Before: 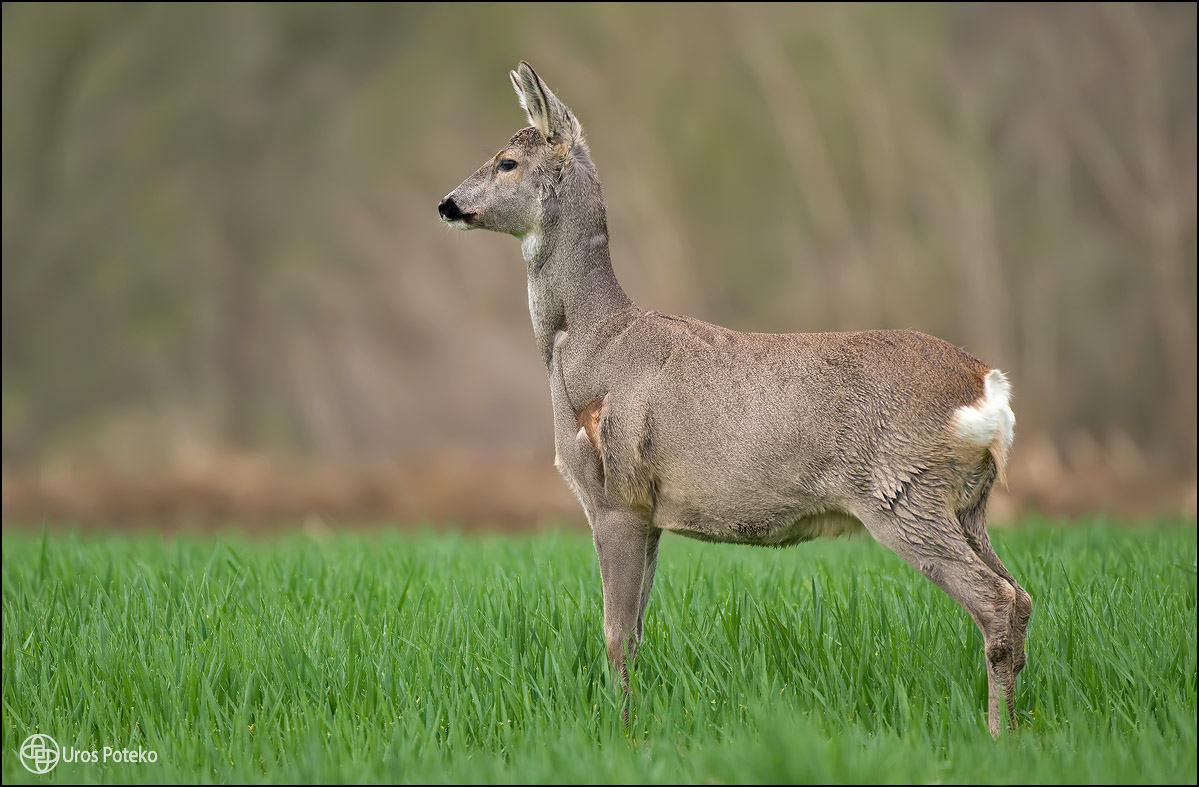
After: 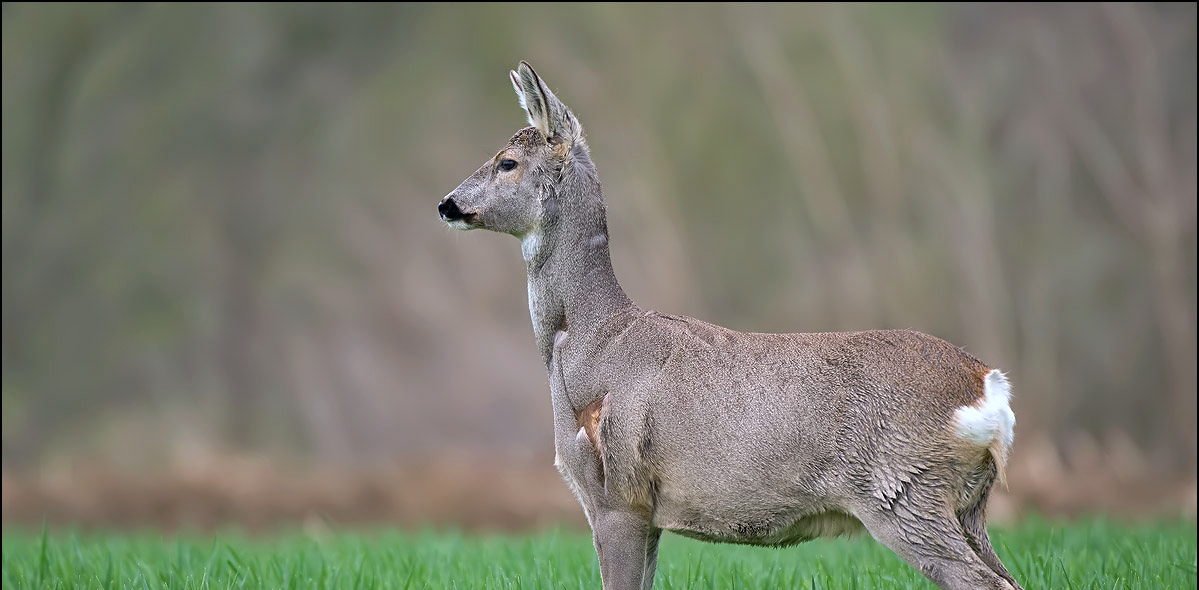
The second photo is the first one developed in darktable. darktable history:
color calibration: illuminant as shot in camera, x 0.37, y 0.382, temperature 4318.4 K
crop: bottom 24.984%
sharpen: amount 0.208
